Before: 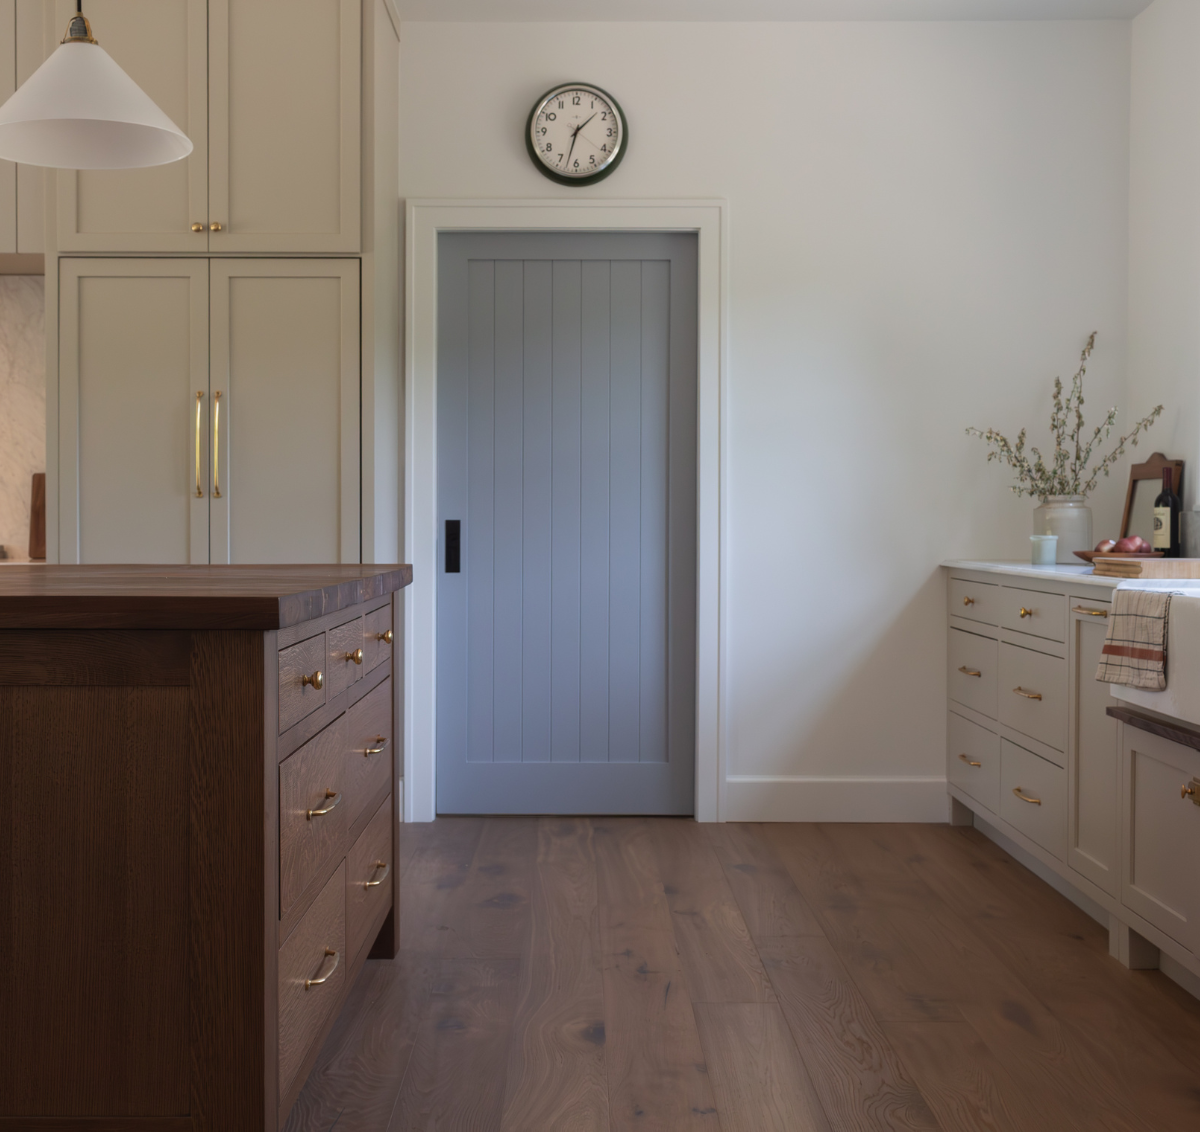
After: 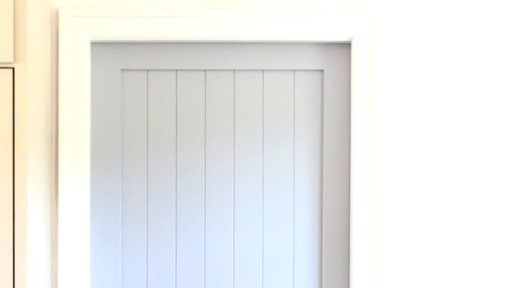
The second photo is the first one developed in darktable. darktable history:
exposure: black level correction 0.001, exposure 1.639 EV, compensate highlight preservation false
crop: left 28.993%, top 16.807%, right 26.638%, bottom 57.715%
base curve: curves: ch0 [(0, 0) (0.036, 0.025) (0.121, 0.166) (0.206, 0.329) (0.605, 0.79) (1, 1)]
local contrast: mode bilateral grid, contrast 28, coarseness 16, detail 116%, midtone range 0.2
